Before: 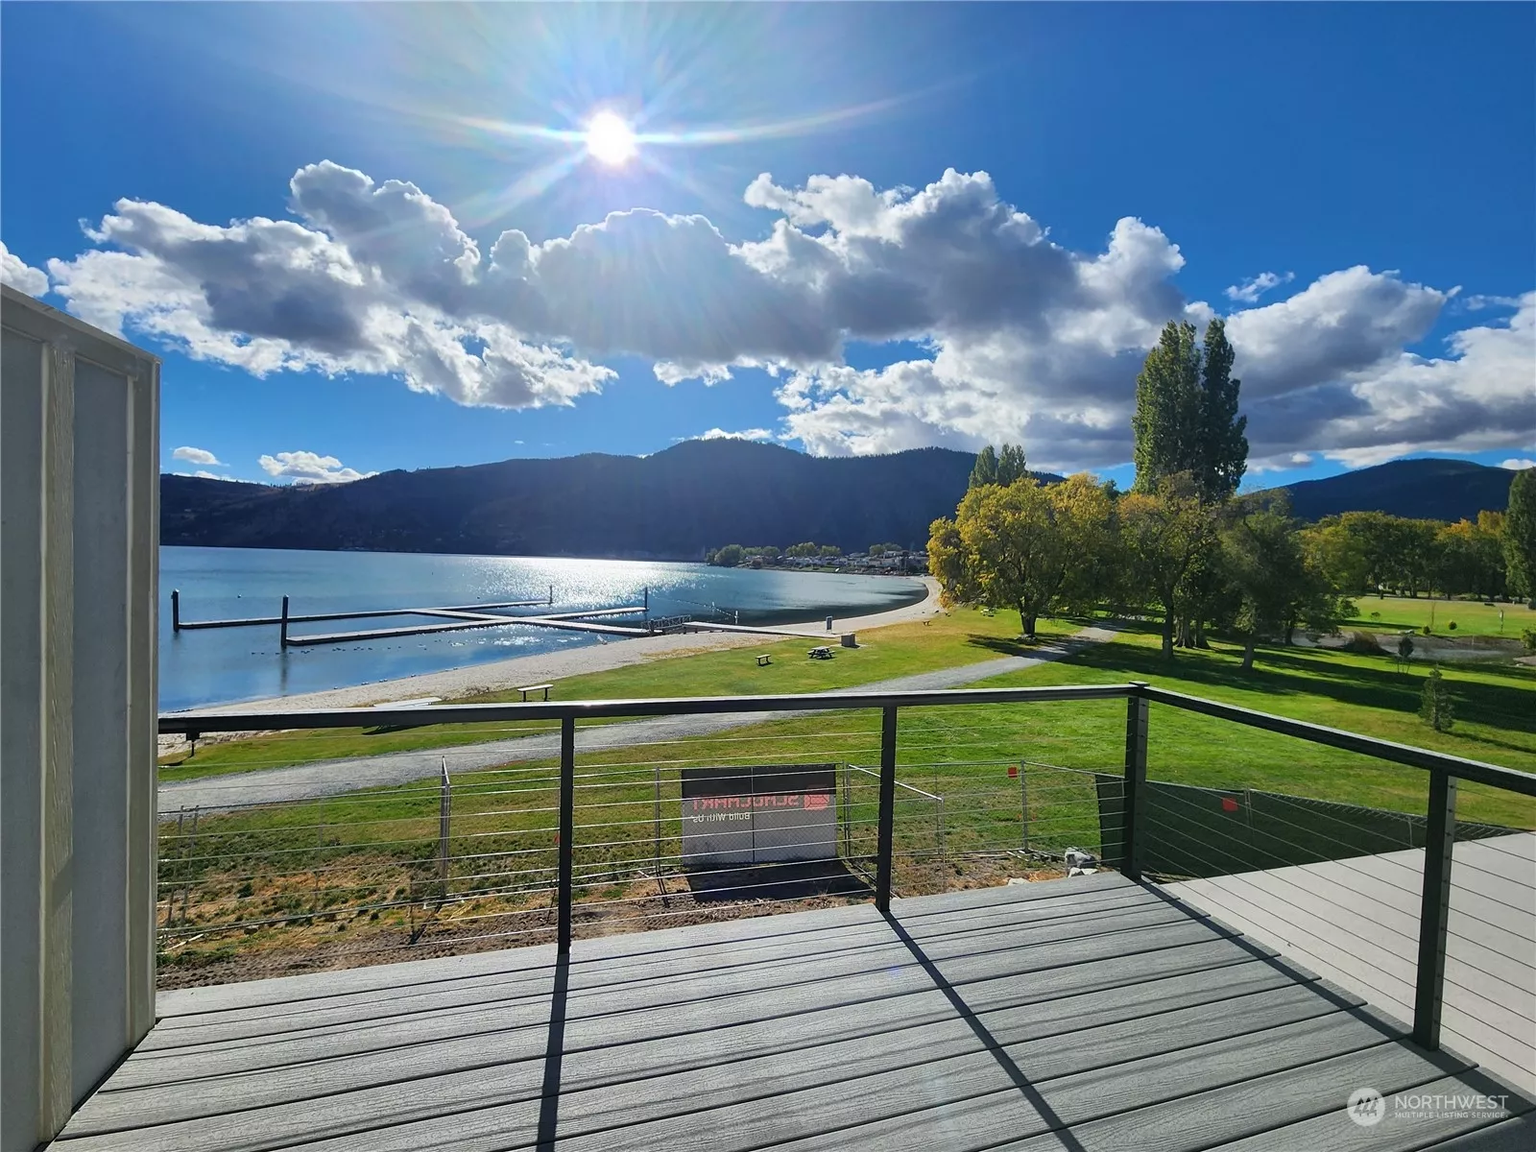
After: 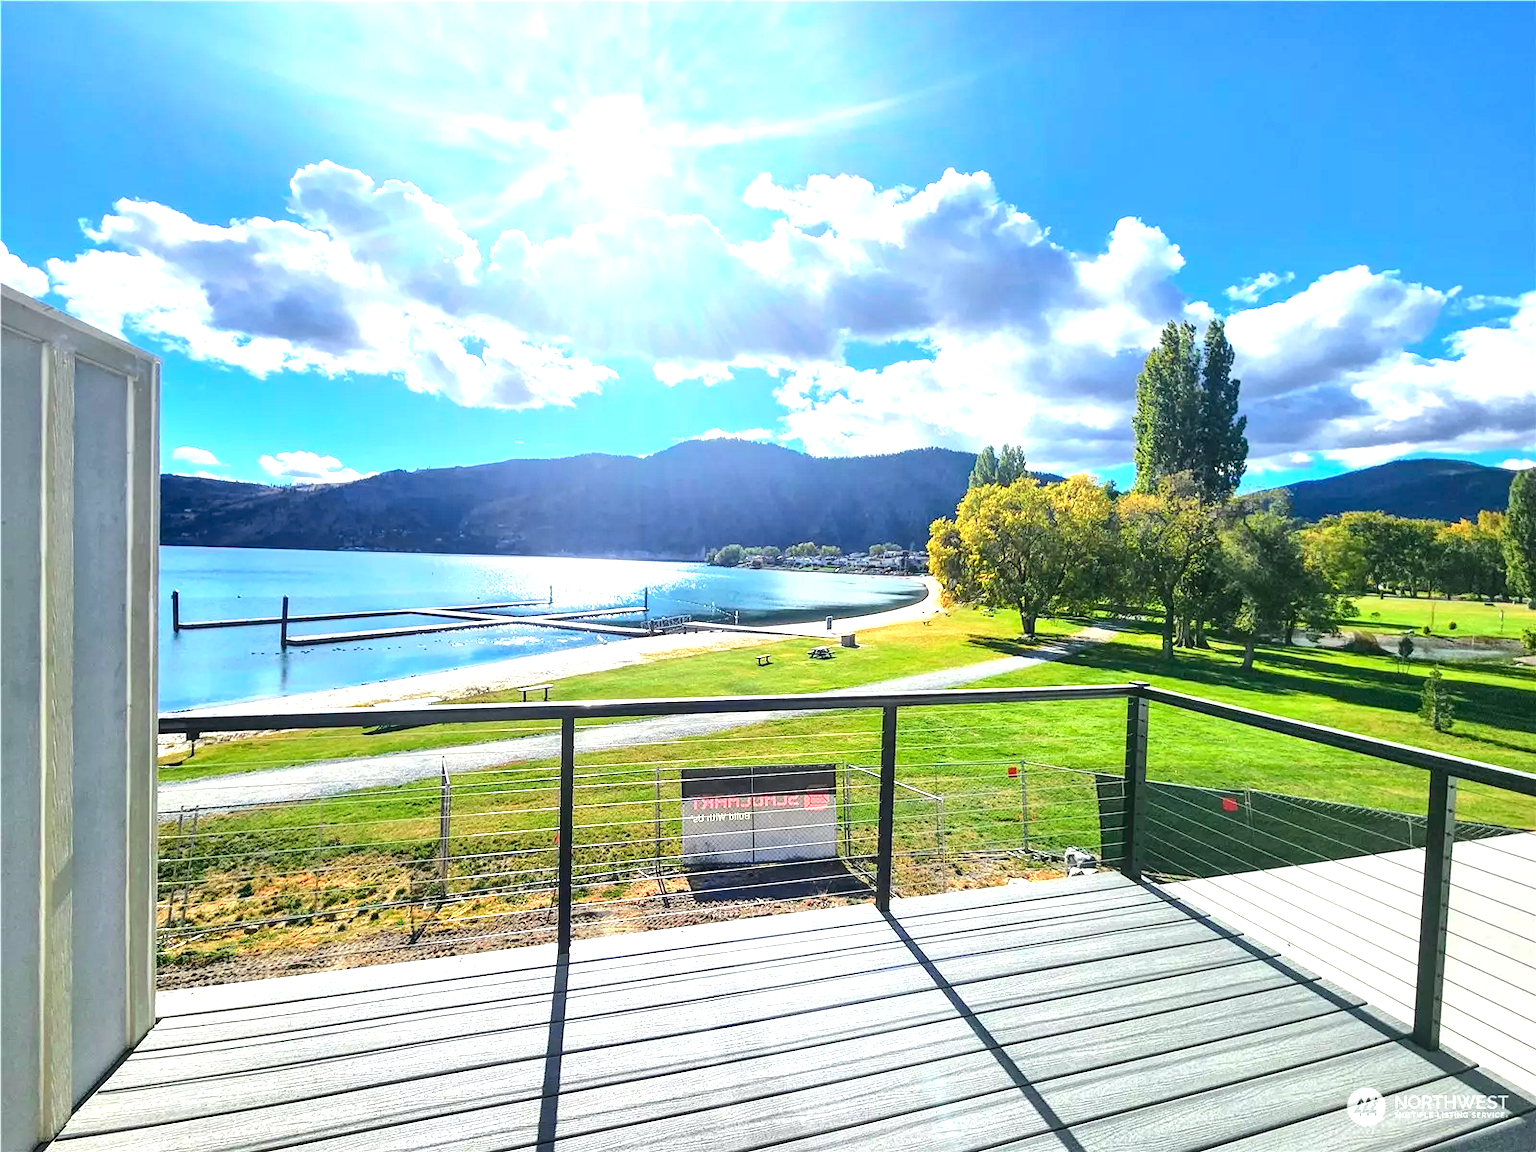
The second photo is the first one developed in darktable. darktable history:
exposure: black level correction 0, exposure 1.379 EV, compensate exposure bias true, compensate highlight preservation false
tone curve: curves: ch0 [(0, 0) (0.126, 0.086) (0.338, 0.327) (0.494, 0.55) (0.703, 0.762) (1, 1)]; ch1 [(0, 0) (0.346, 0.324) (0.45, 0.431) (0.5, 0.5) (0.522, 0.517) (0.55, 0.578) (1, 1)]; ch2 [(0, 0) (0.44, 0.424) (0.501, 0.499) (0.554, 0.563) (0.622, 0.667) (0.707, 0.746) (1, 1)], color space Lab, independent channels, preserve colors none
local contrast: on, module defaults
